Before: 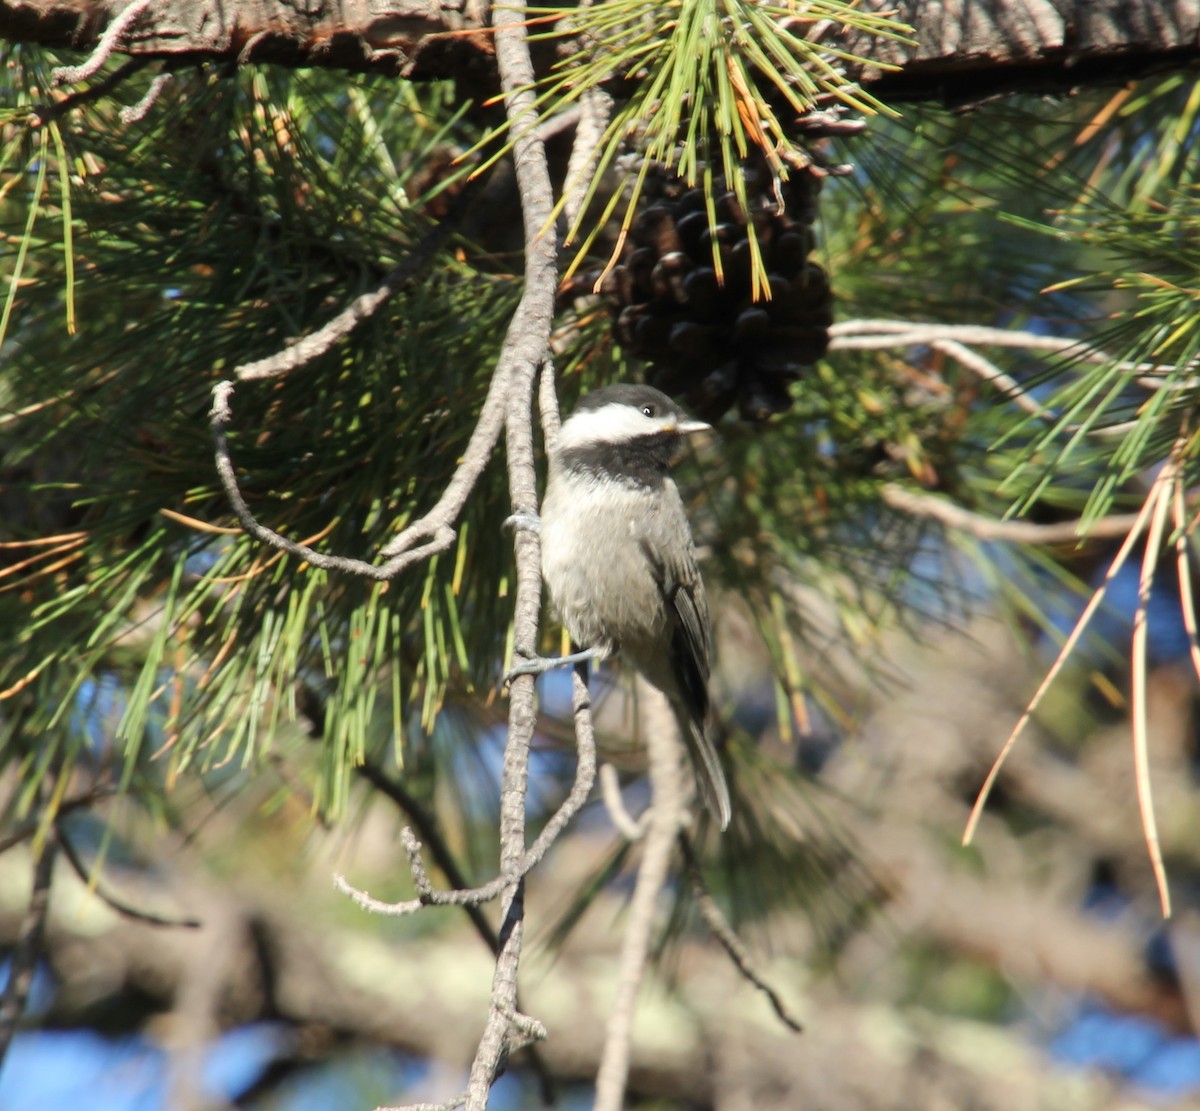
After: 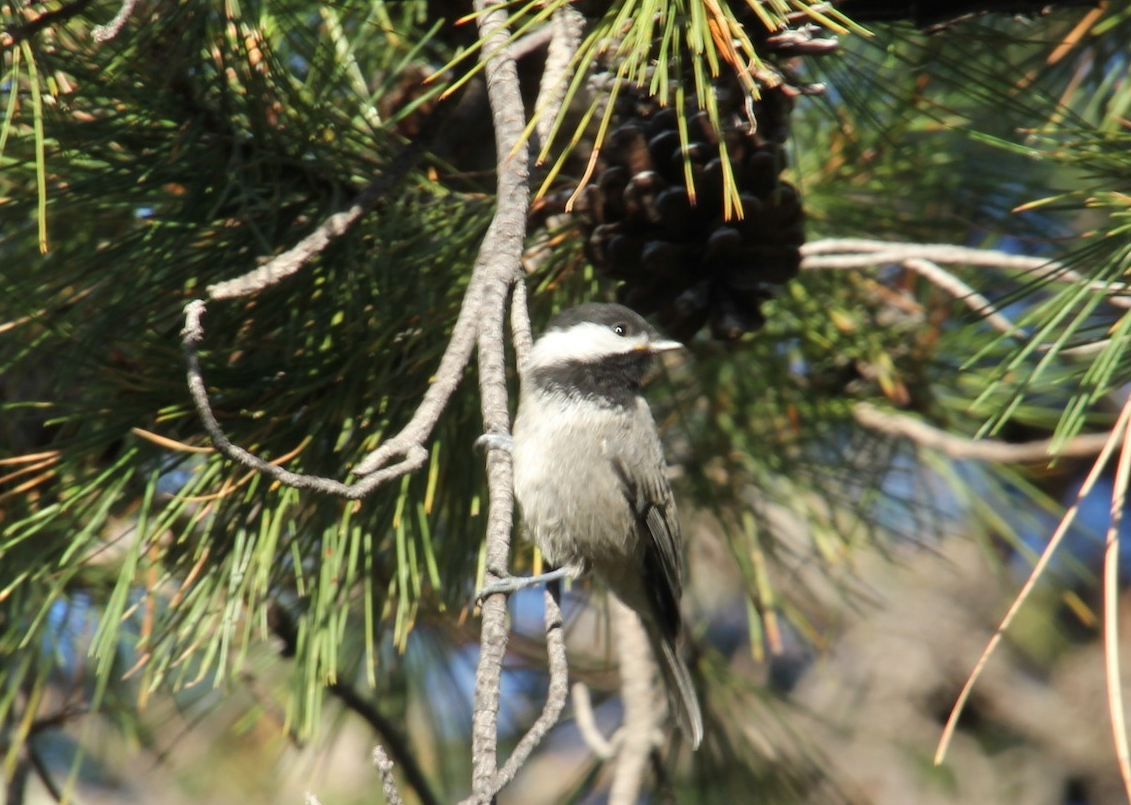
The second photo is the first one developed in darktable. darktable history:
crop: left 2.366%, top 7.321%, right 3.312%, bottom 20.222%
